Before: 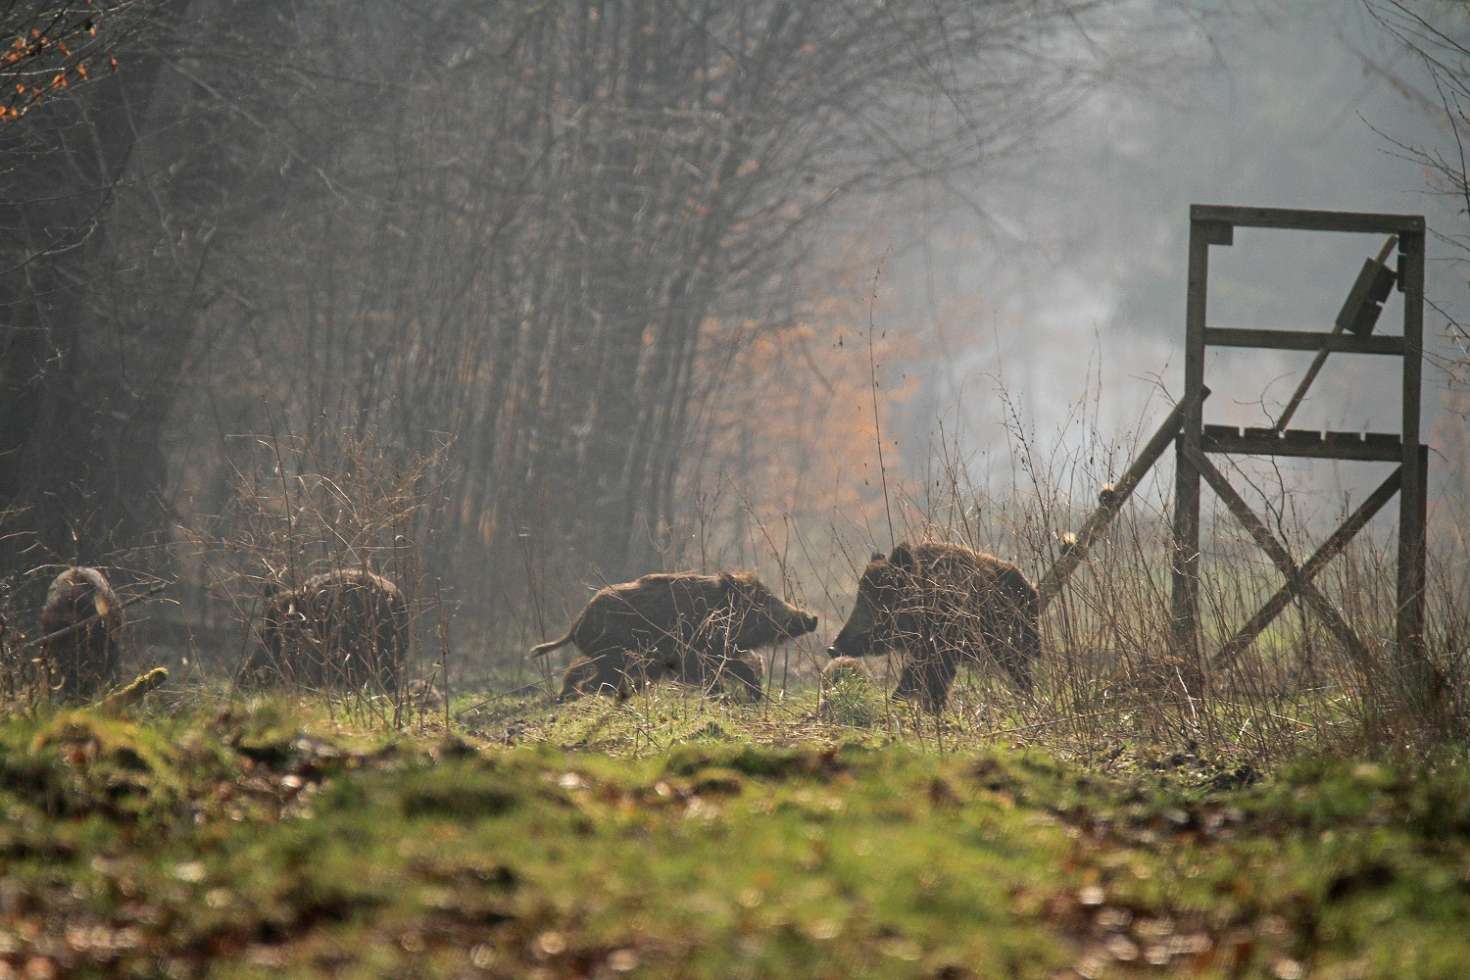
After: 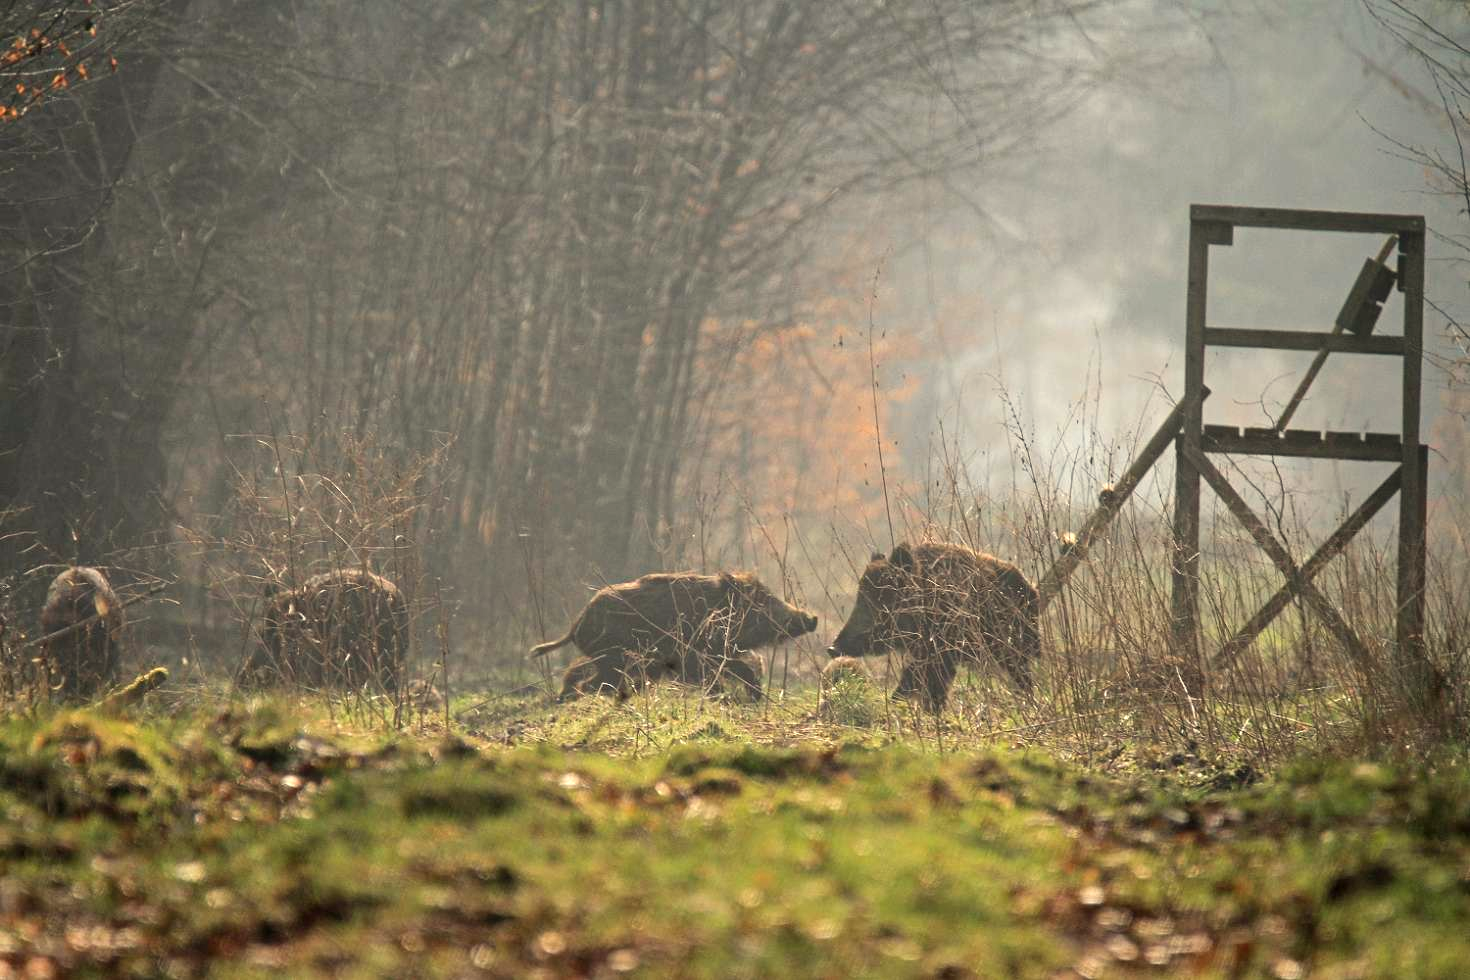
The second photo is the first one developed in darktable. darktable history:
white balance: red 1.029, blue 0.92
exposure: exposure 0.4 EV, compensate highlight preservation false
